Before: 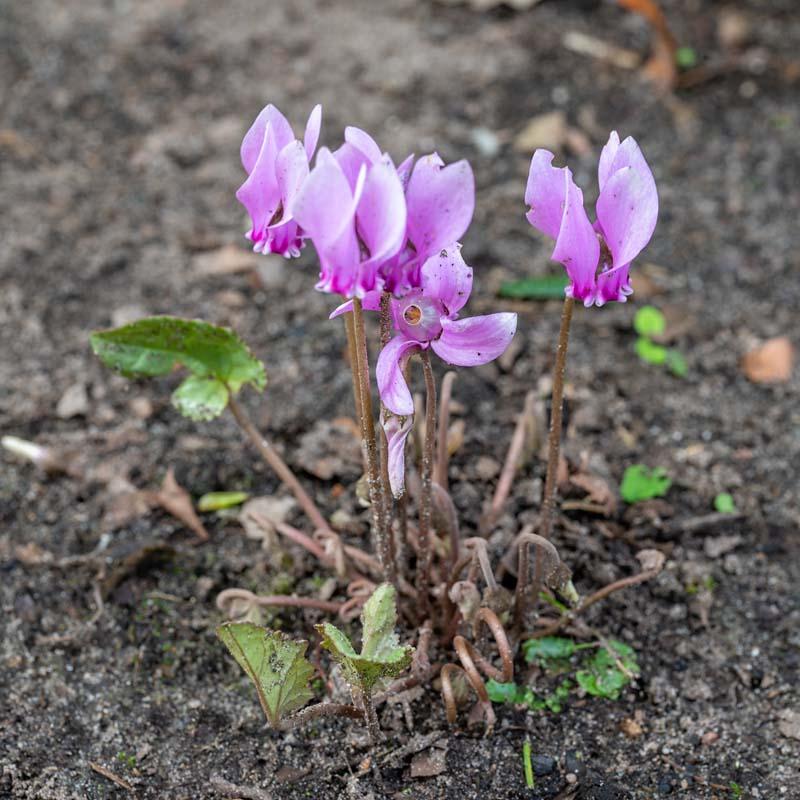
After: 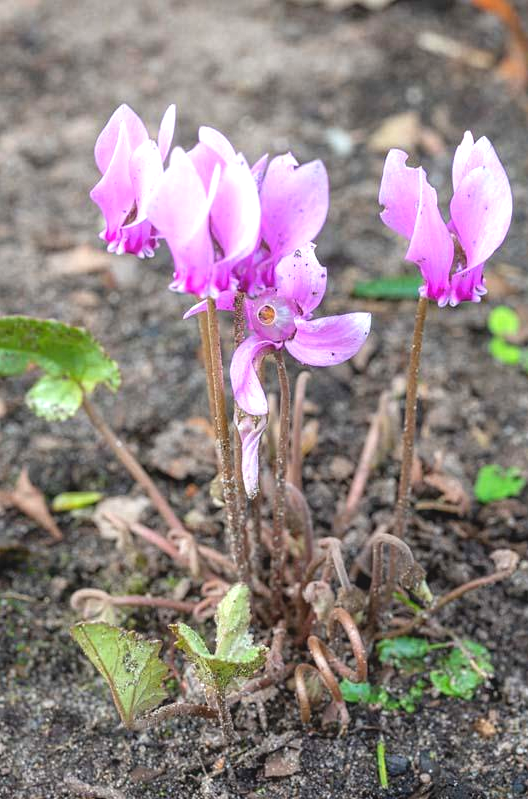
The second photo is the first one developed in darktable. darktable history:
exposure: black level correction 0, exposure 0.7 EV, compensate exposure bias true, compensate highlight preservation false
contrast equalizer: y [[0.5, 0.496, 0.435, 0.435, 0.496, 0.5], [0.5 ×6], [0.5 ×6], [0 ×6], [0 ×6]]
crop and rotate: left 18.442%, right 15.508%
